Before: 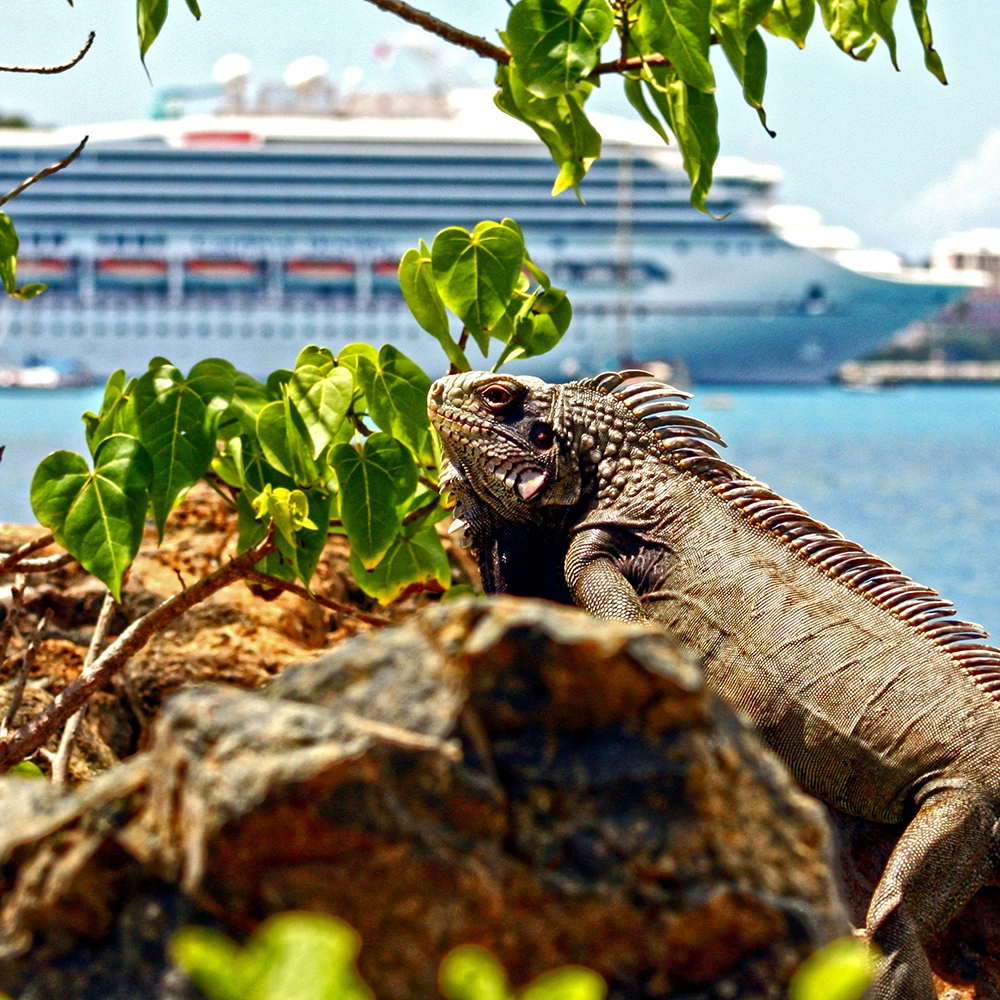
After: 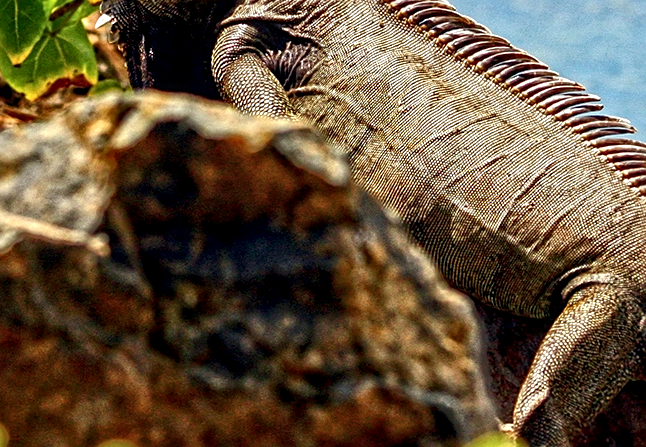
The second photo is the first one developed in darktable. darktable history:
crop and rotate: left 35.327%, top 50.512%, bottom 4.778%
local contrast: detail 142%
sharpen: on, module defaults
